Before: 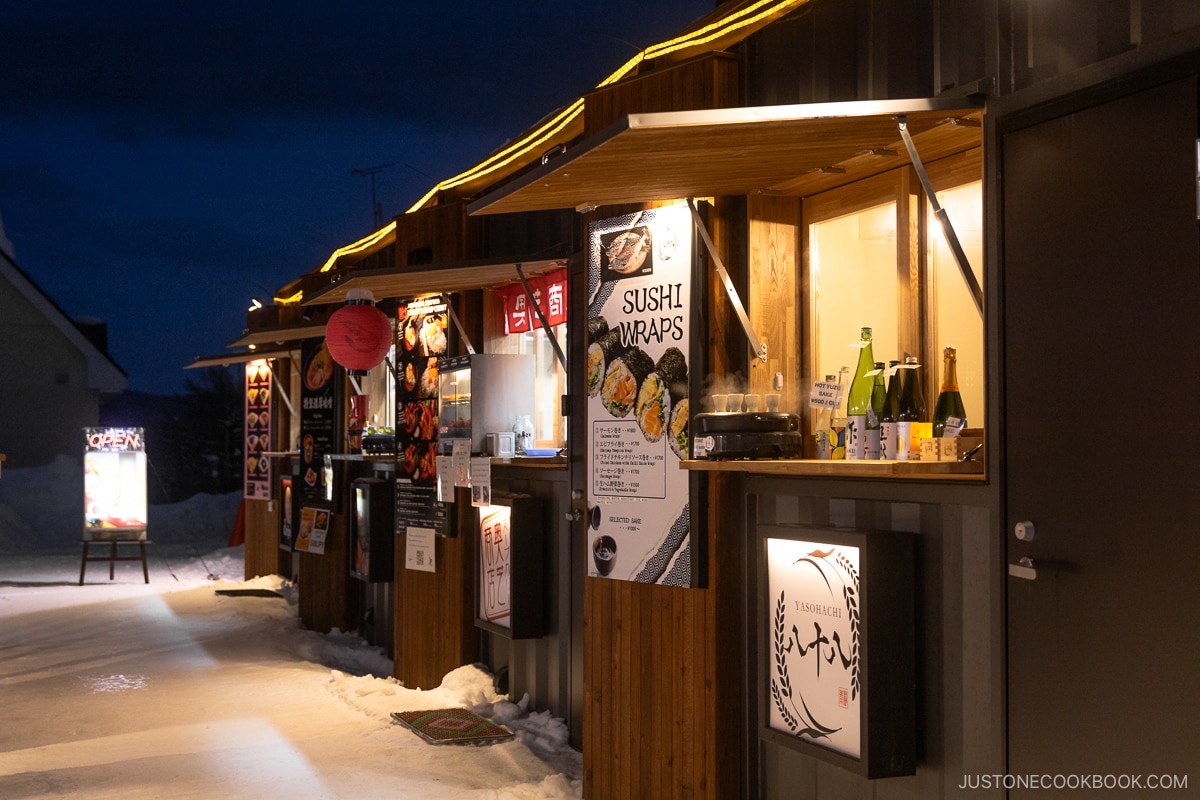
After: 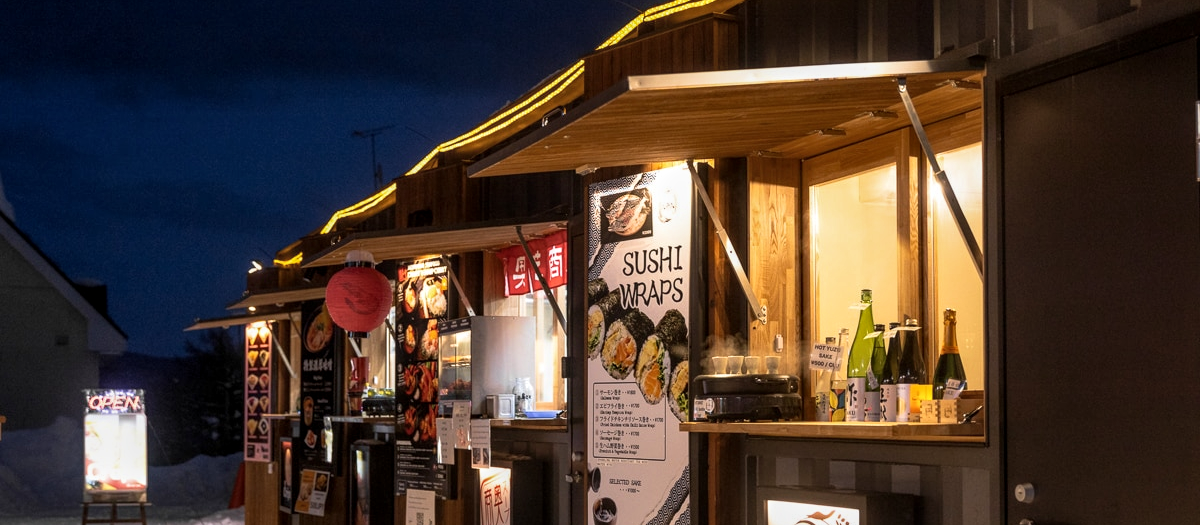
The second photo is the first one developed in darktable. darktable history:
crop and rotate: top 4.848%, bottom 29.503%
local contrast: detail 130%
velvia: strength 17%
